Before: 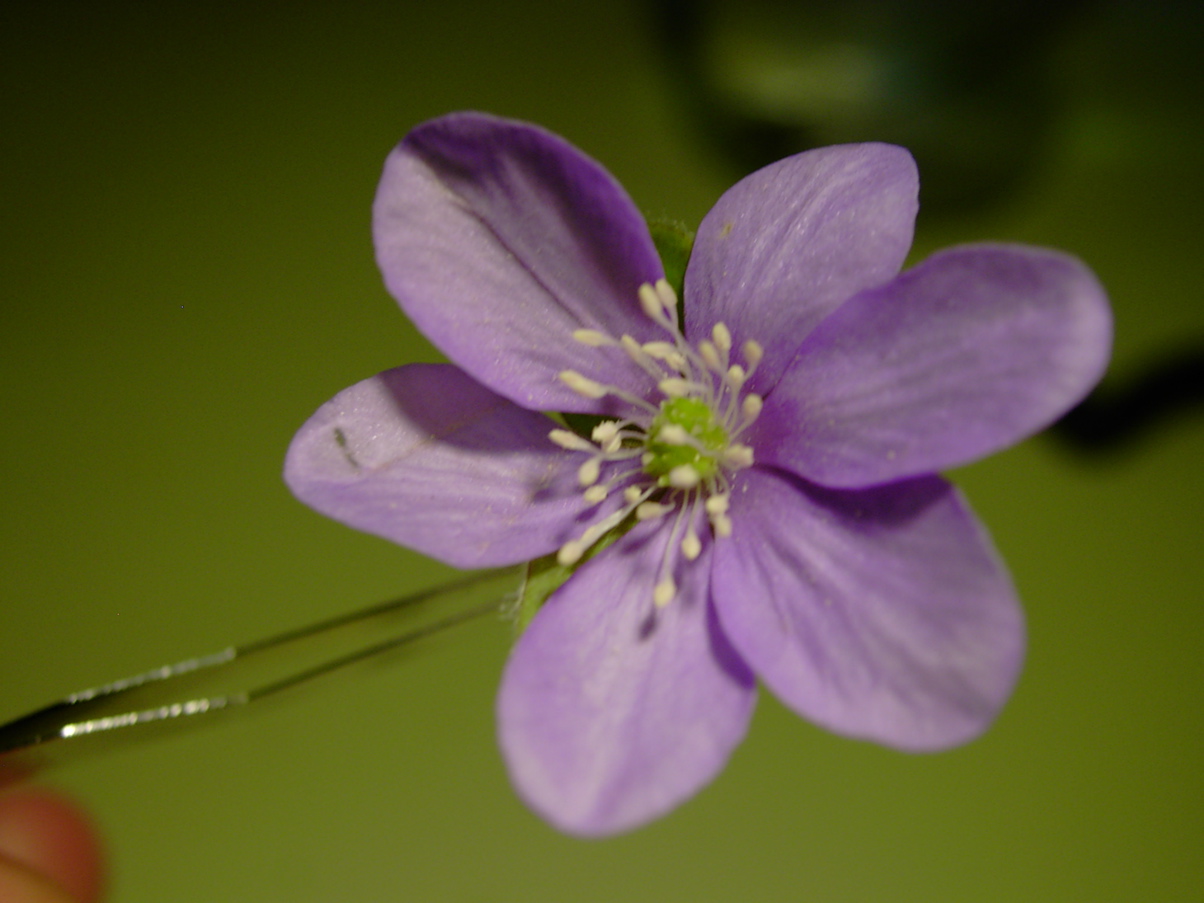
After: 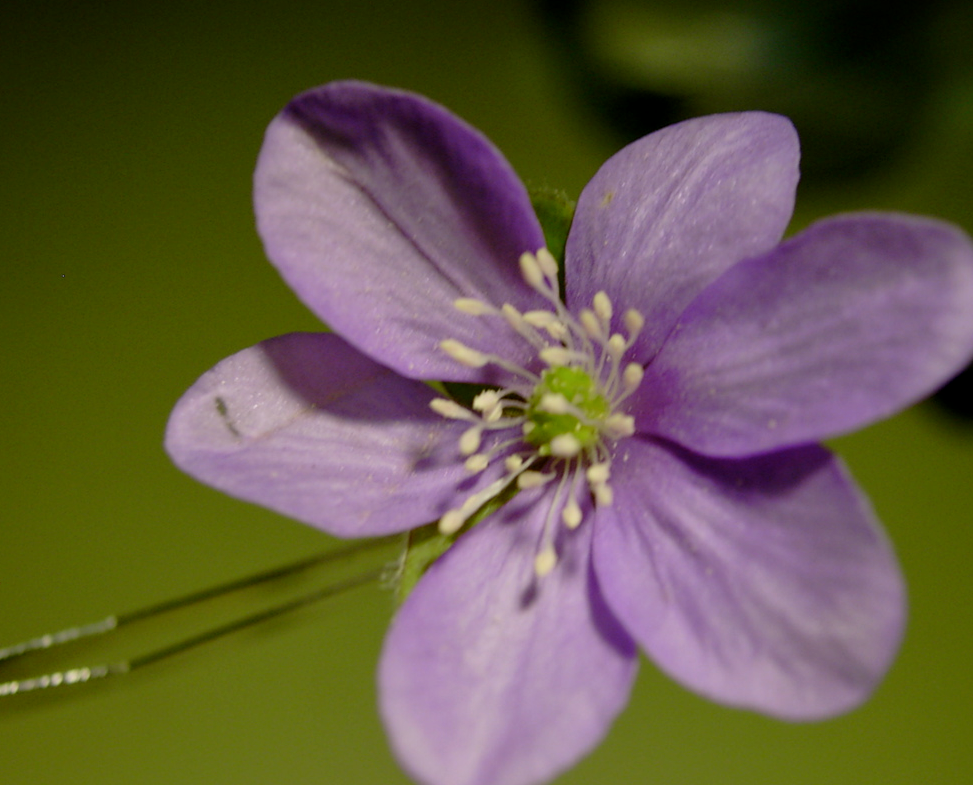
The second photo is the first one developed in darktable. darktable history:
crop: left 9.929%, top 3.475%, right 9.188%, bottom 9.529%
local contrast: mode bilateral grid, contrast 20, coarseness 50, detail 120%, midtone range 0.2
